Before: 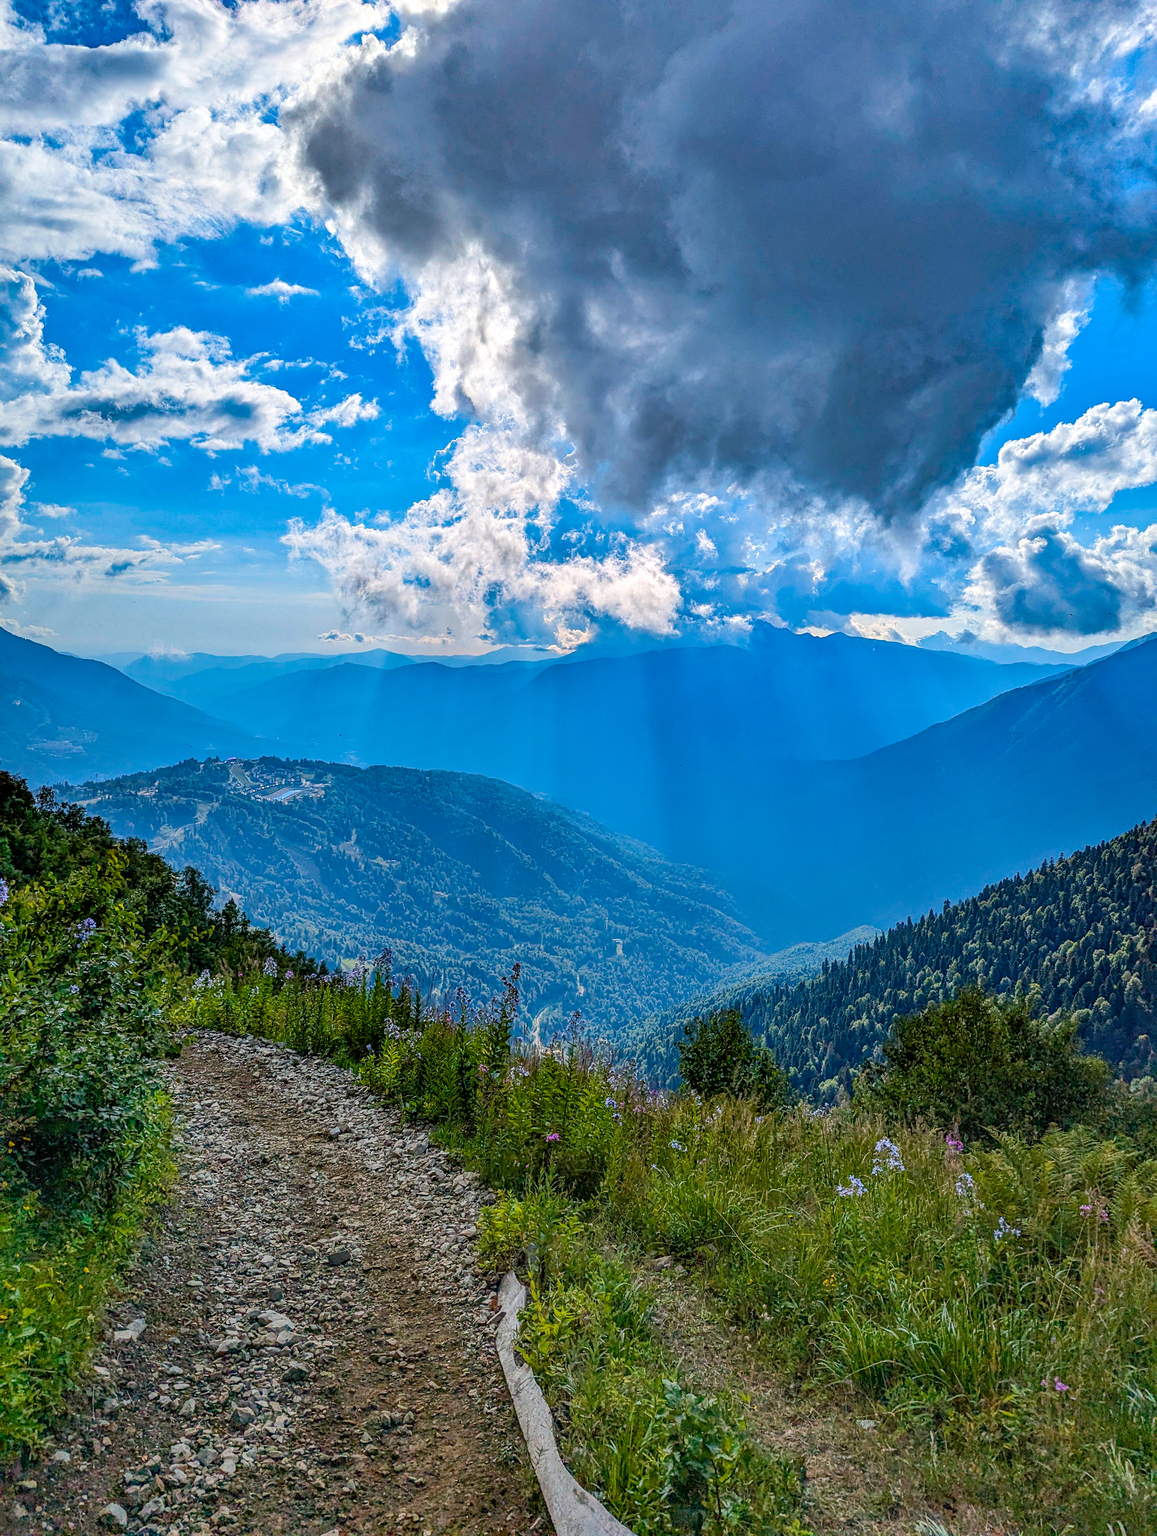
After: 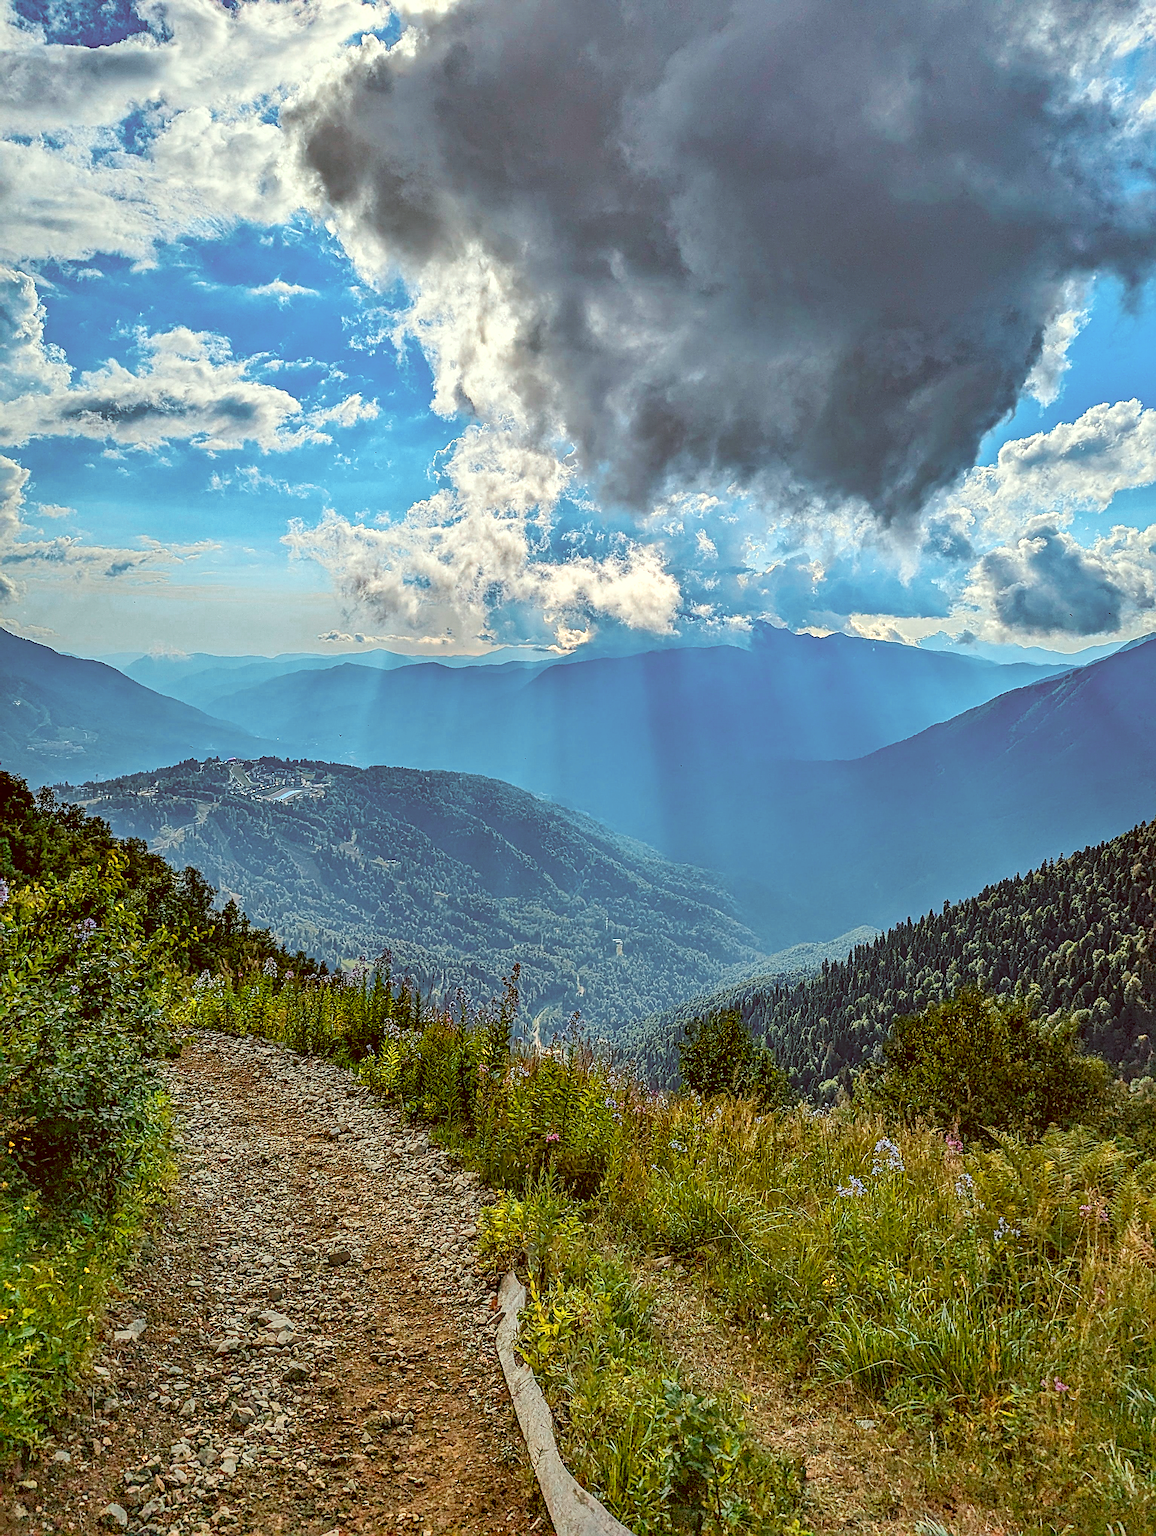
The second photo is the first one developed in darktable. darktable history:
color zones: curves: ch0 [(0.018, 0.548) (0.197, 0.654) (0.425, 0.447) (0.605, 0.658) (0.732, 0.579)]; ch1 [(0.105, 0.531) (0.224, 0.531) (0.386, 0.39) (0.618, 0.456) (0.732, 0.456) (0.956, 0.421)]; ch2 [(0.039, 0.583) (0.215, 0.465) (0.399, 0.544) (0.465, 0.548) (0.614, 0.447) (0.724, 0.43) (0.882, 0.623) (0.956, 0.632)]
sharpen: on, module defaults
color correction: highlights a* -5.42, highlights b* 9.79, shadows a* 9.5, shadows b* 24.93
